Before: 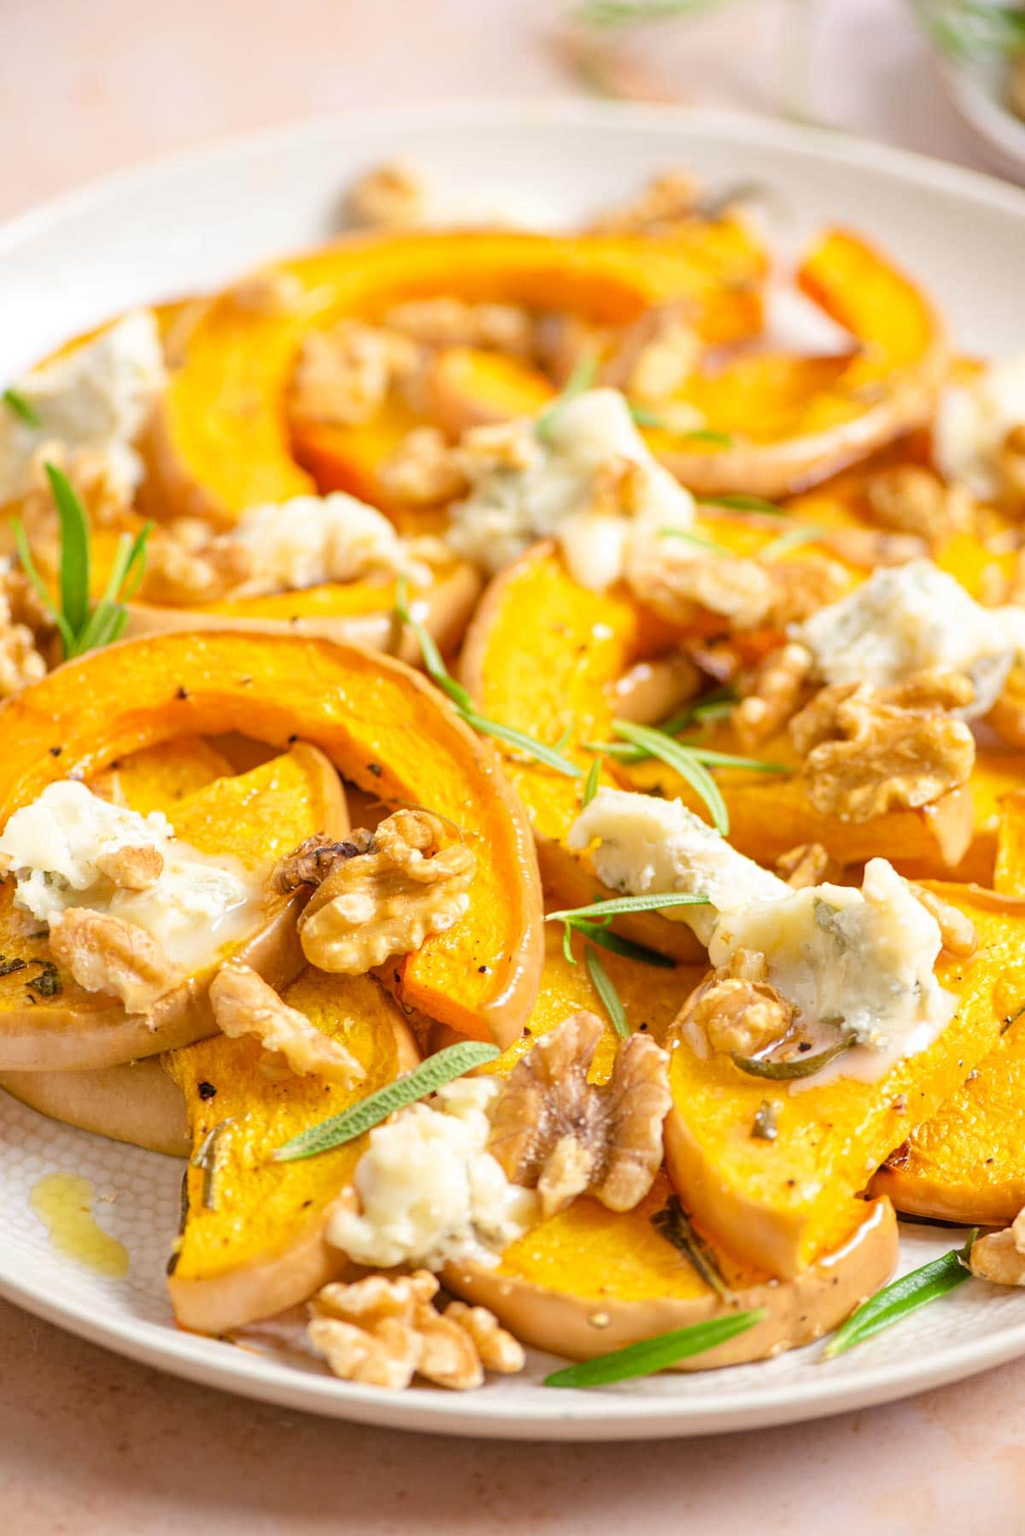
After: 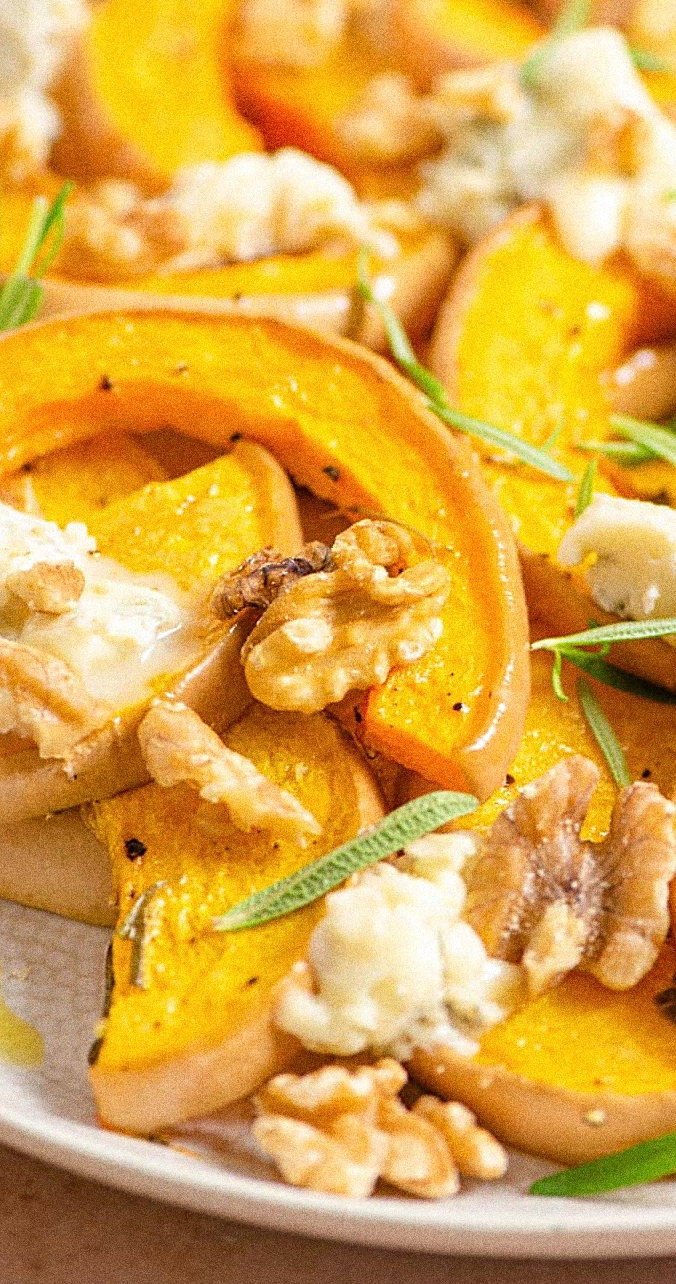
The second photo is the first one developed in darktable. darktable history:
grain: coarseness 14.49 ISO, strength 48.04%, mid-tones bias 35%
sharpen: on, module defaults
crop: left 8.966%, top 23.852%, right 34.699%, bottom 4.703%
